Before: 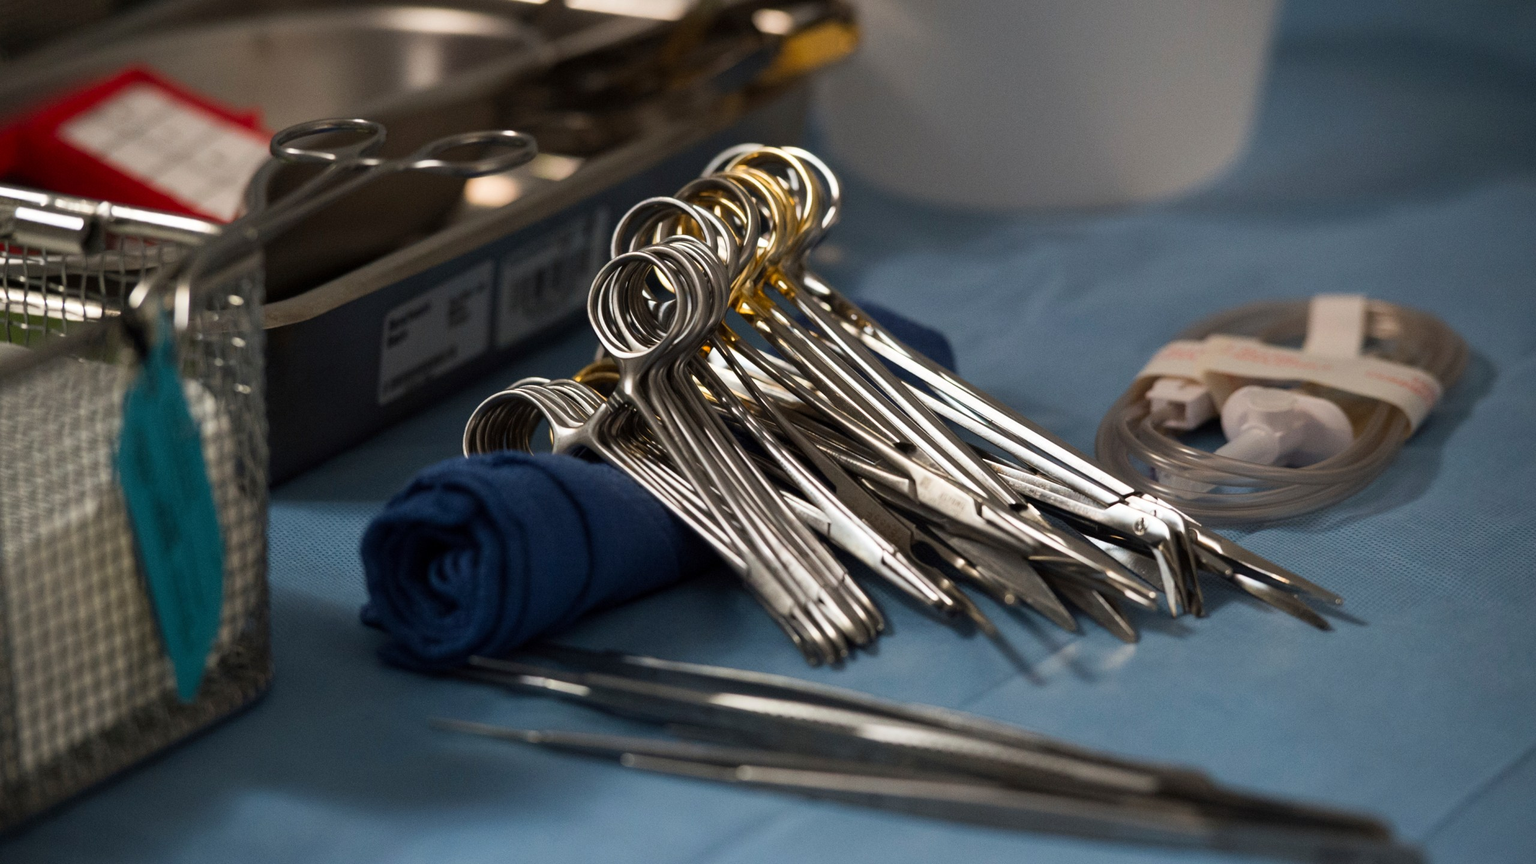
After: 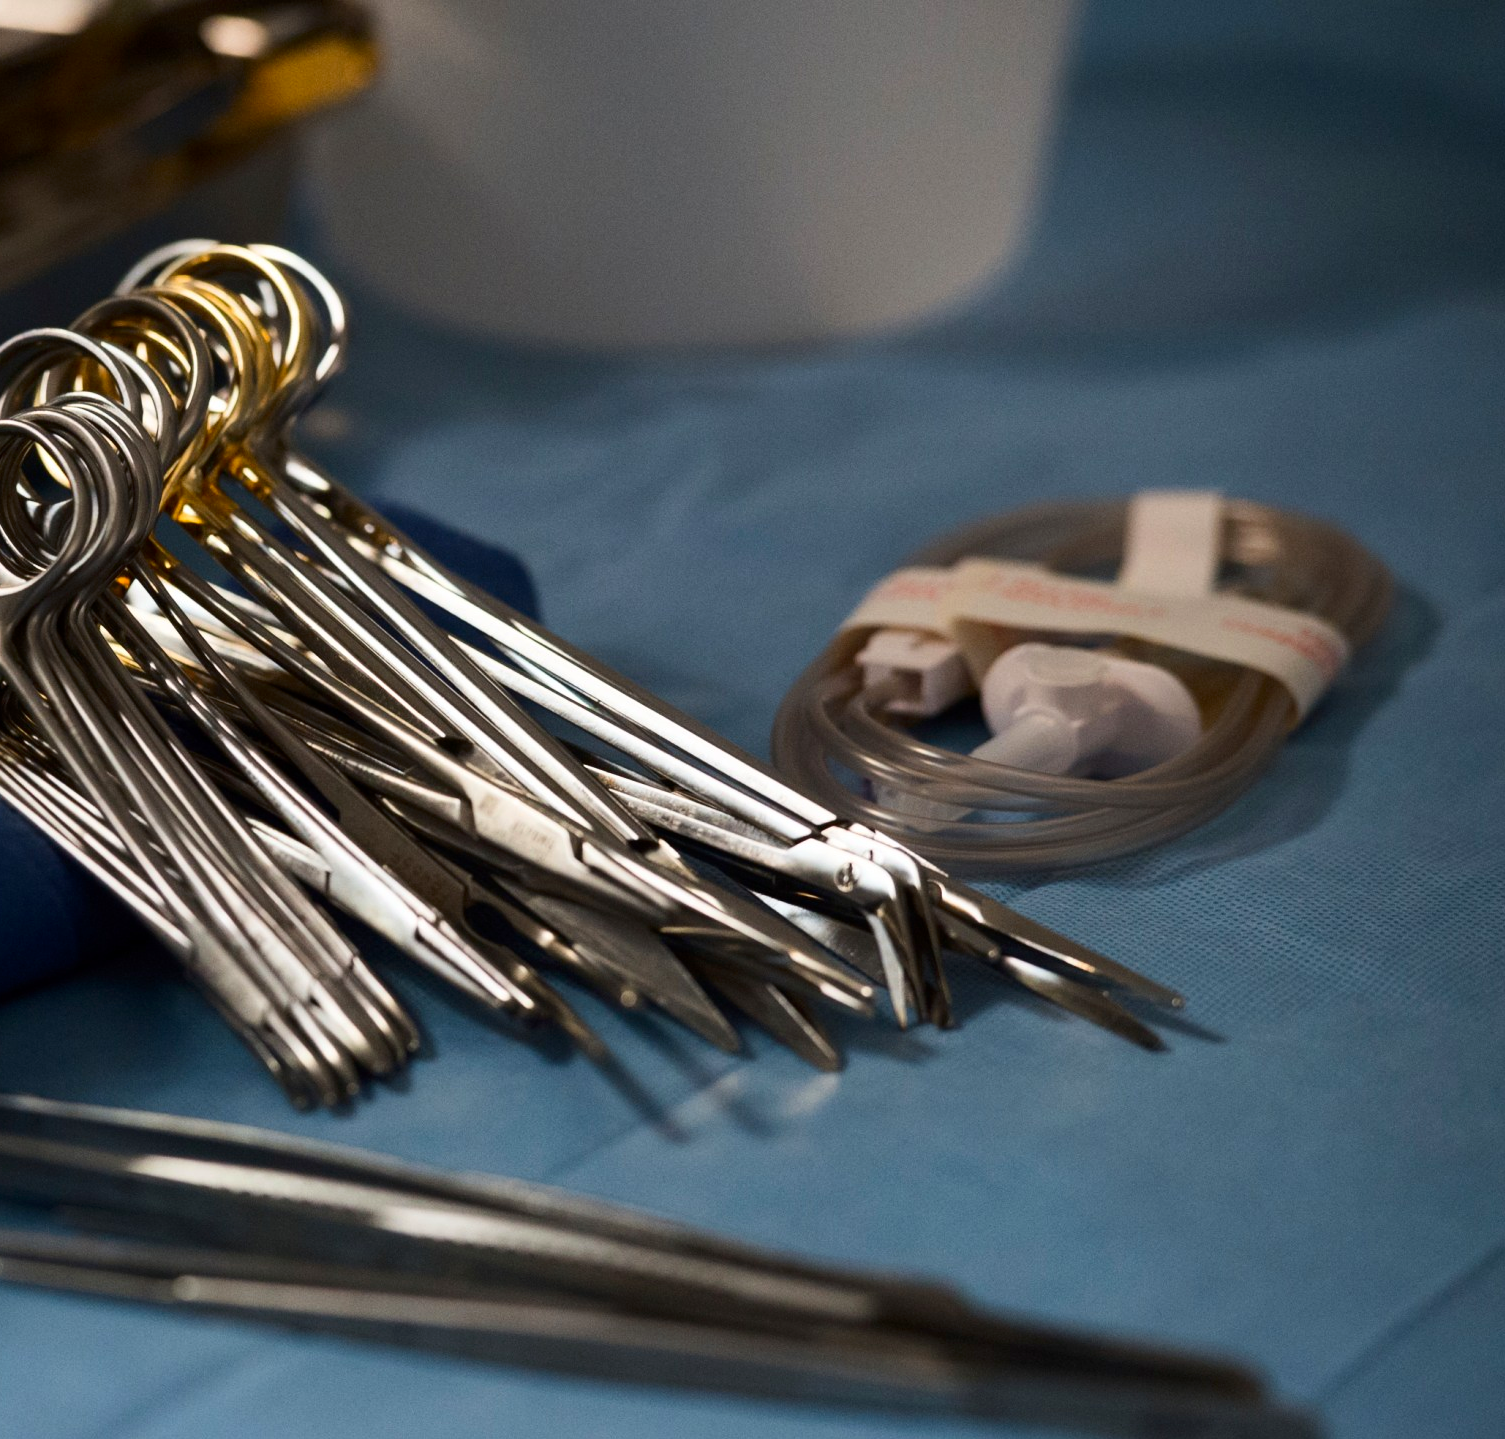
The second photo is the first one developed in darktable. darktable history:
crop: left 41.192%
contrast brightness saturation: contrast 0.135, brightness -0.051, saturation 0.152
